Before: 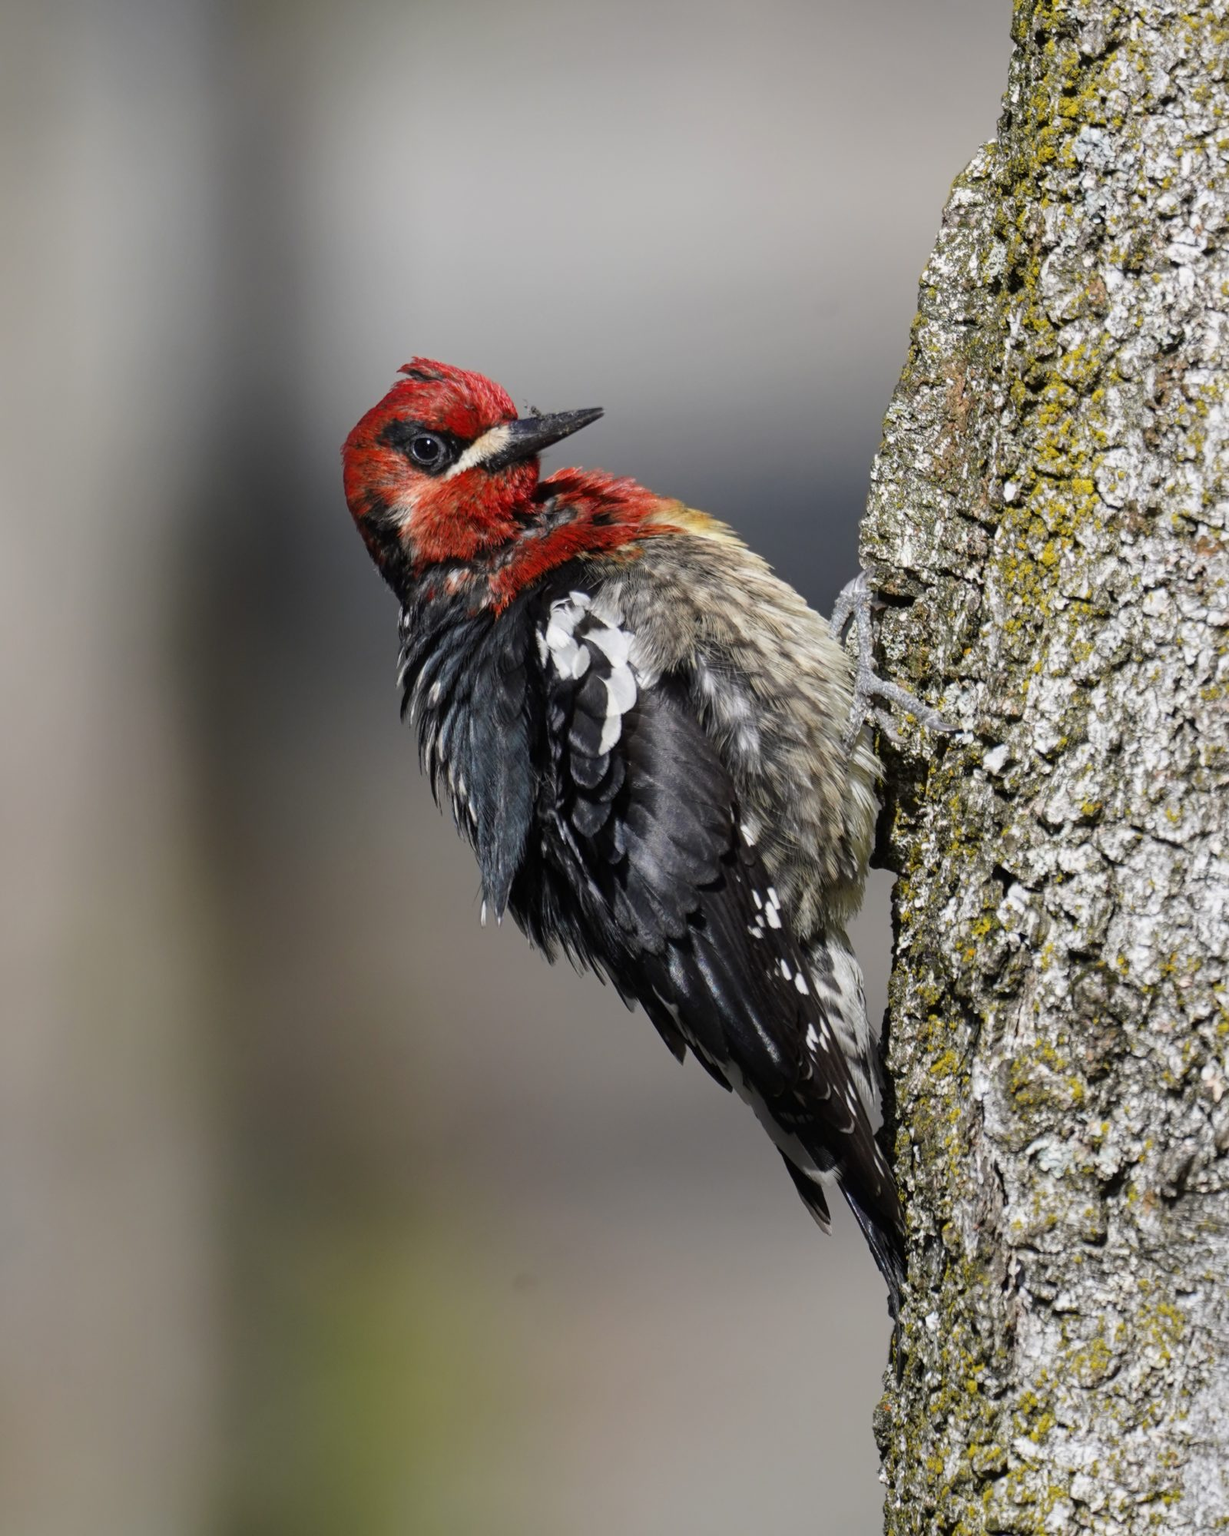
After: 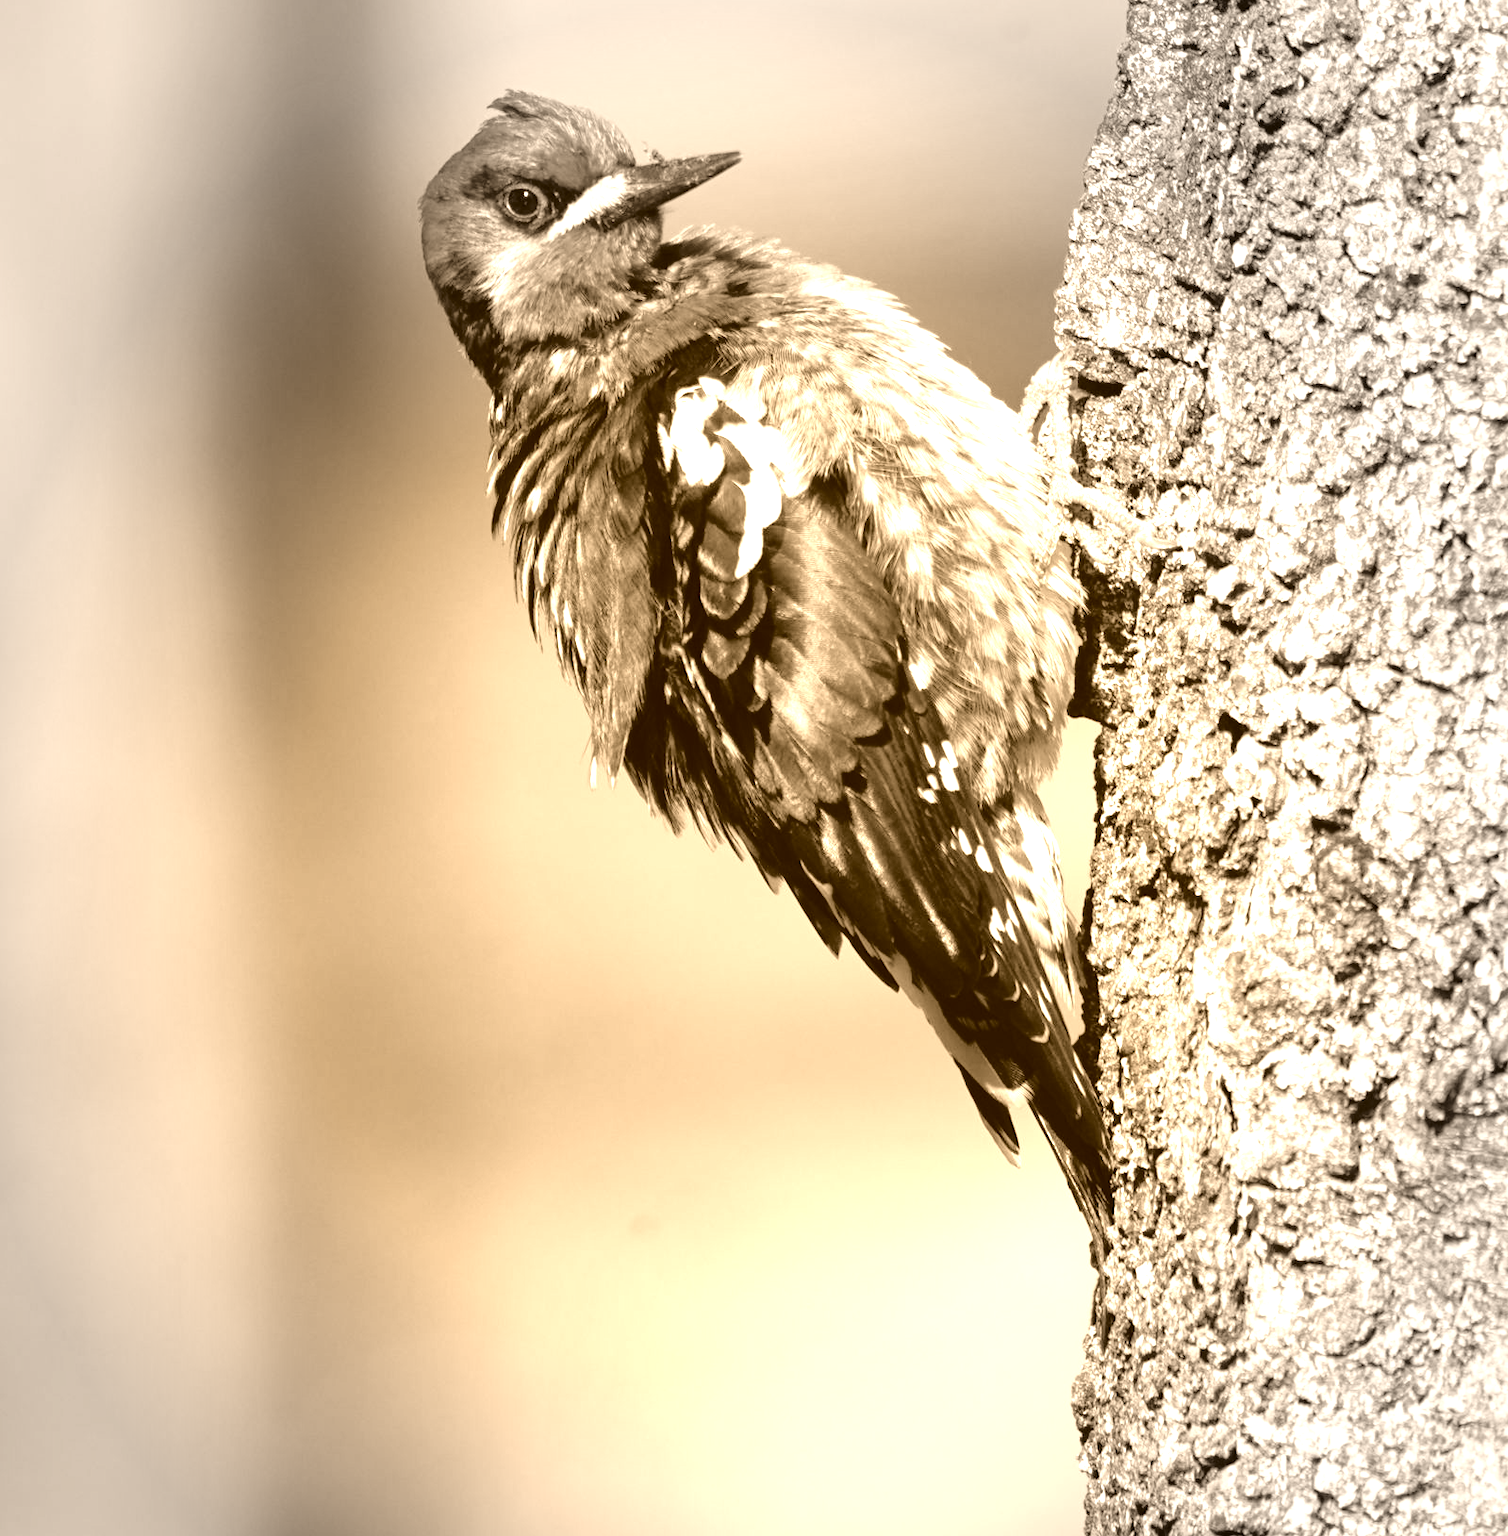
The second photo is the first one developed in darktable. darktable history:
vignetting: fall-off start 64.63%, center (-0.034, 0.148), width/height ratio 0.881
crop and rotate: top 18.507%
exposure: black level correction 0.011, exposure 1.088 EV, compensate exposure bias true, compensate highlight preservation false
colorize: hue 28.8°, source mix 100%
